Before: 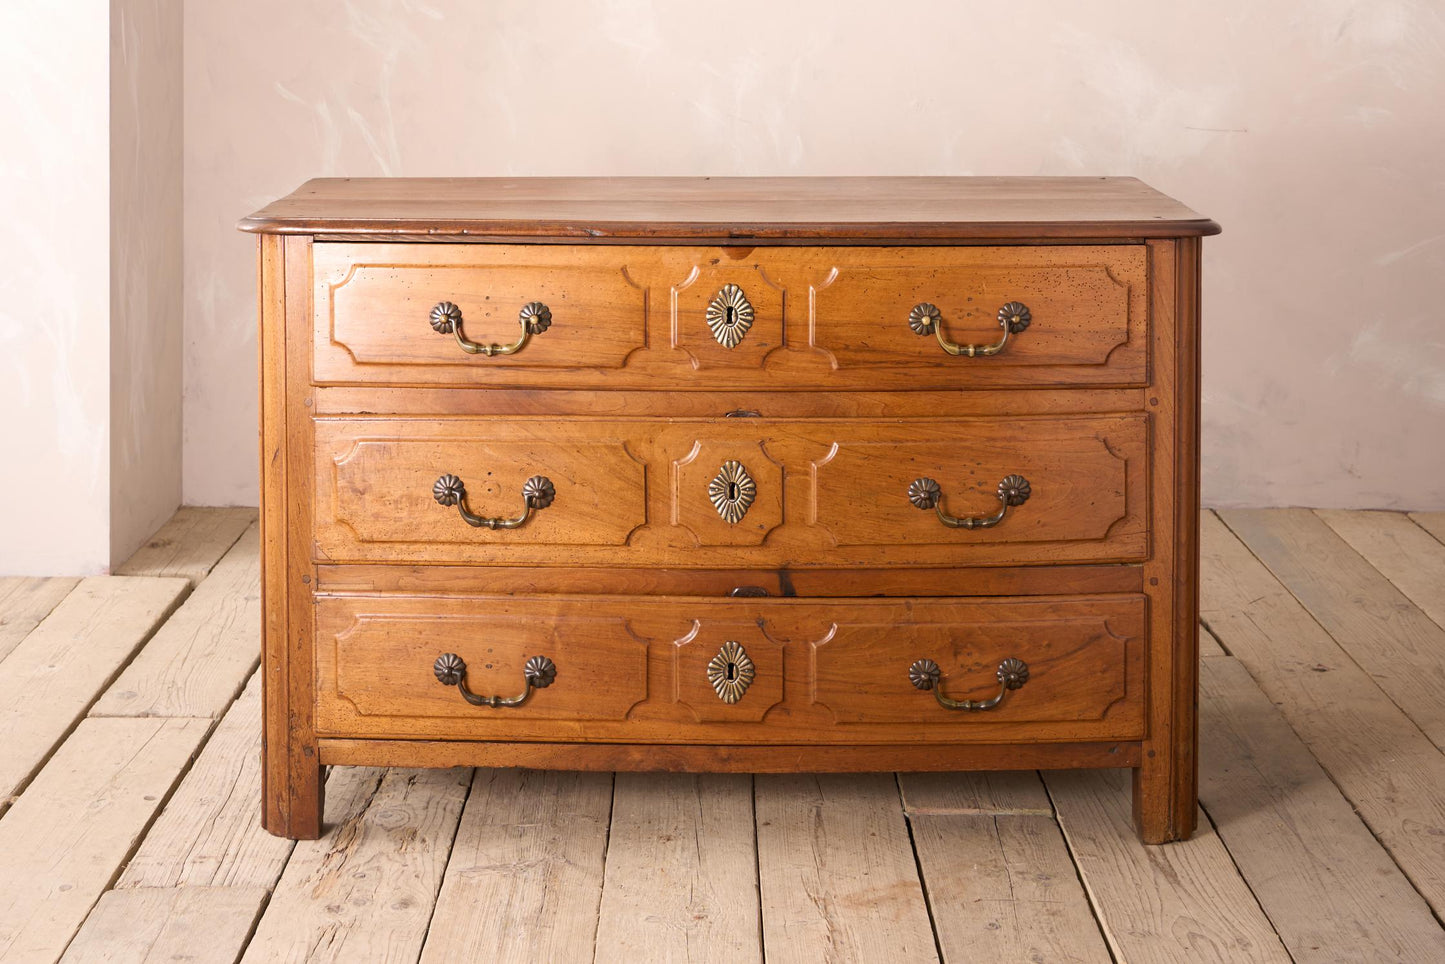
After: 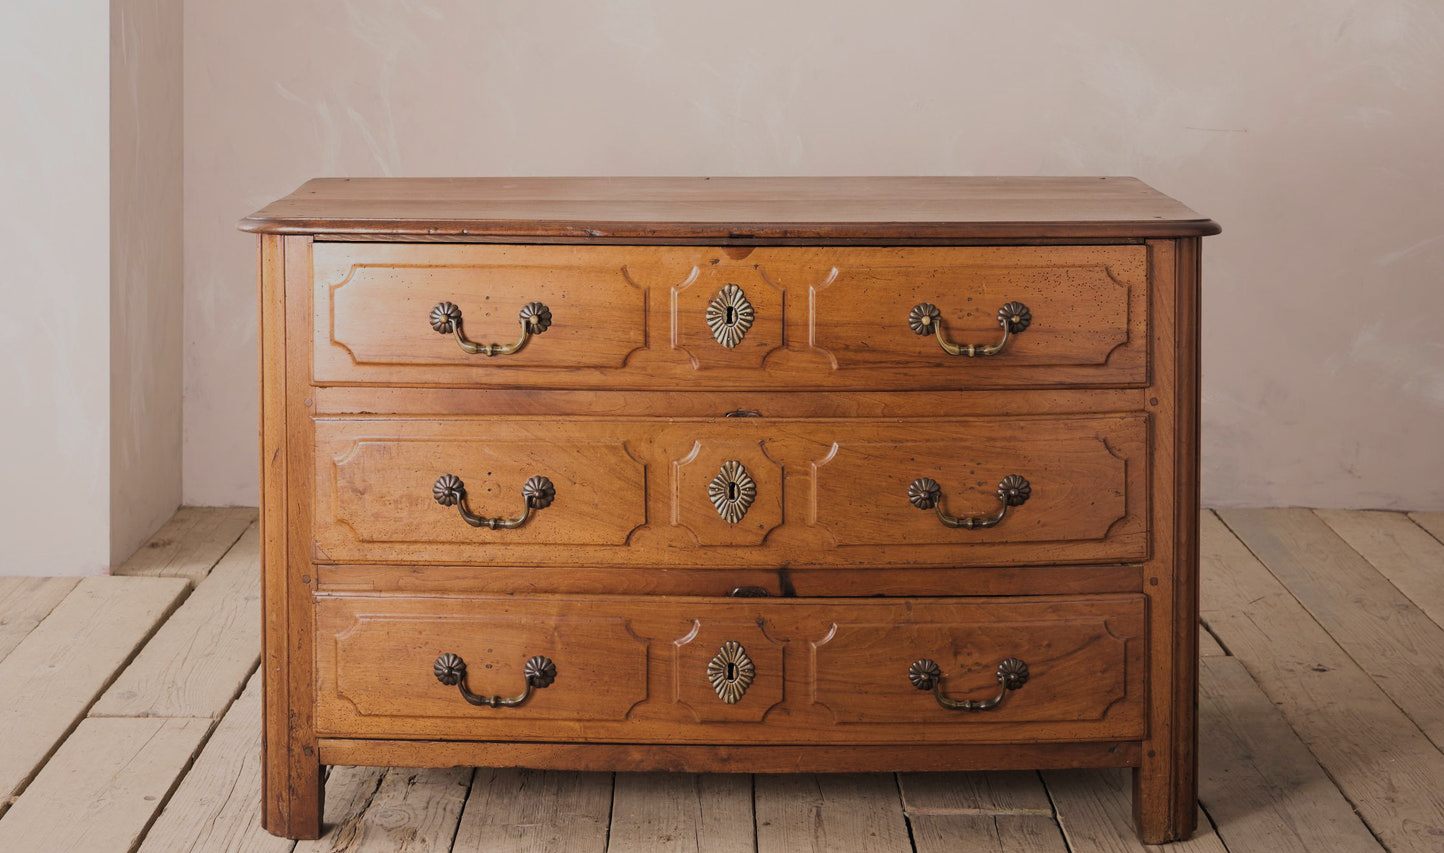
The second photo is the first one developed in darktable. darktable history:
crop and rotate: top 0%, bottom 11.414%
exposure: black level correction -0.015, exposure -0.537 EV, compensate highlight preservation false
filmic rgb: middle gray luminance 28.81%, black relative exposure -10.3 EV, white relative exposure 5.48 EV, target black luminance 0%, hardness 3.95, latitude 2.41%, contrast 1.13, highlights saturation mix 6.16%, shadows ↔ highlights balance 14.93%
